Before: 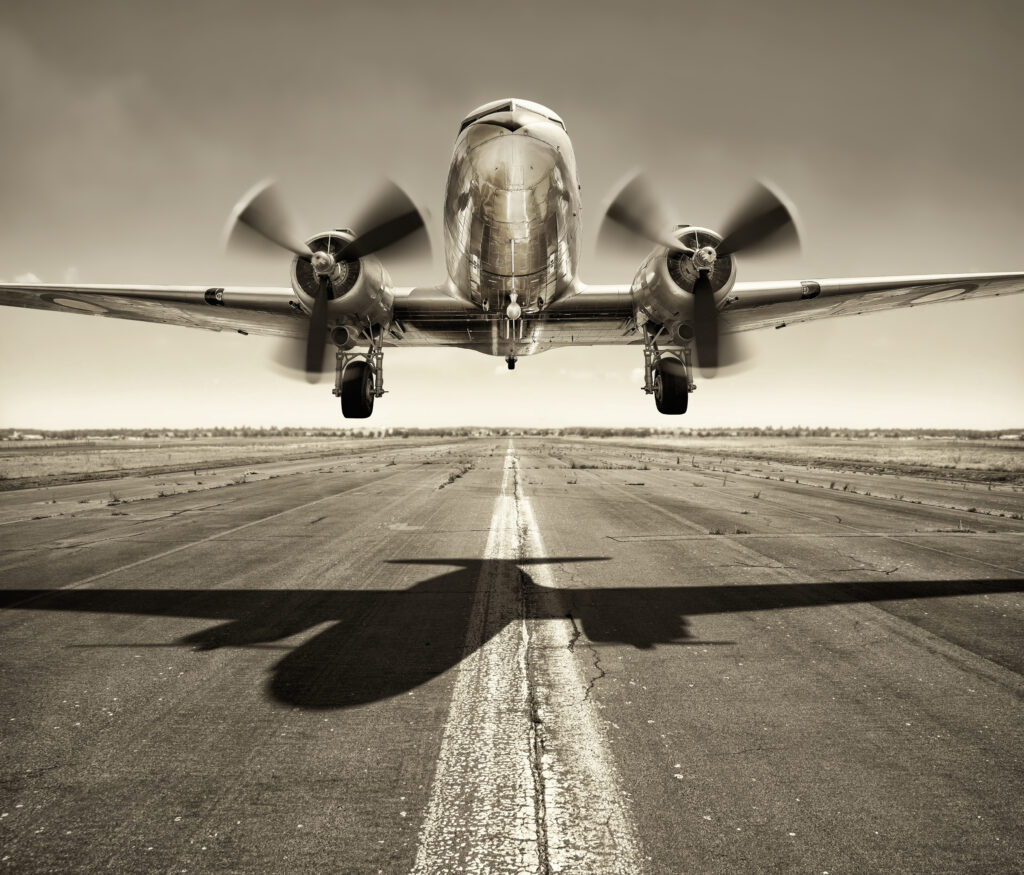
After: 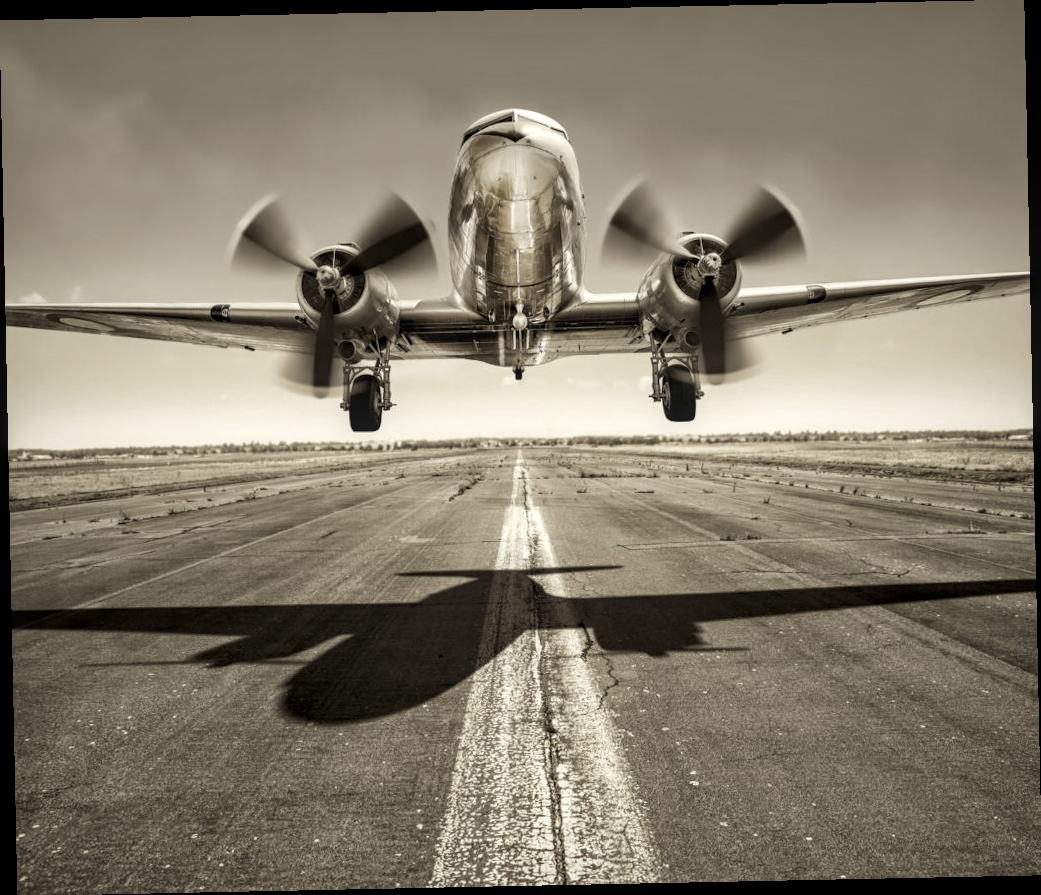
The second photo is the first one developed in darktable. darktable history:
rotate and perspective: rotation -1.17°, automatic cropping off
local contrast: on, module defaults
